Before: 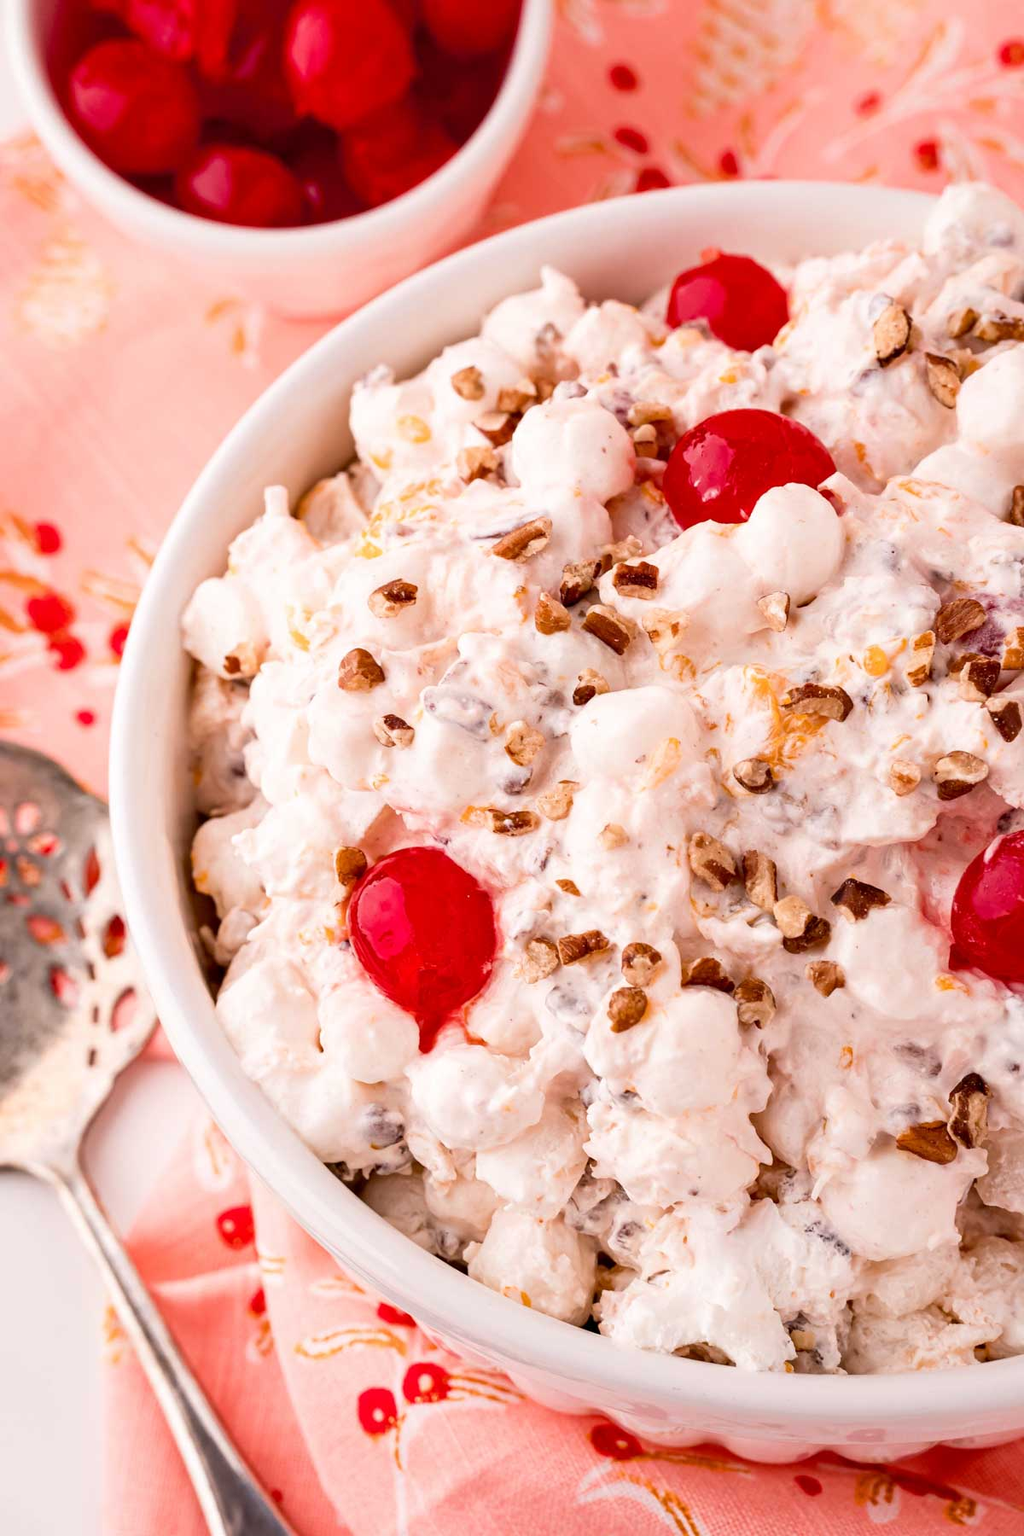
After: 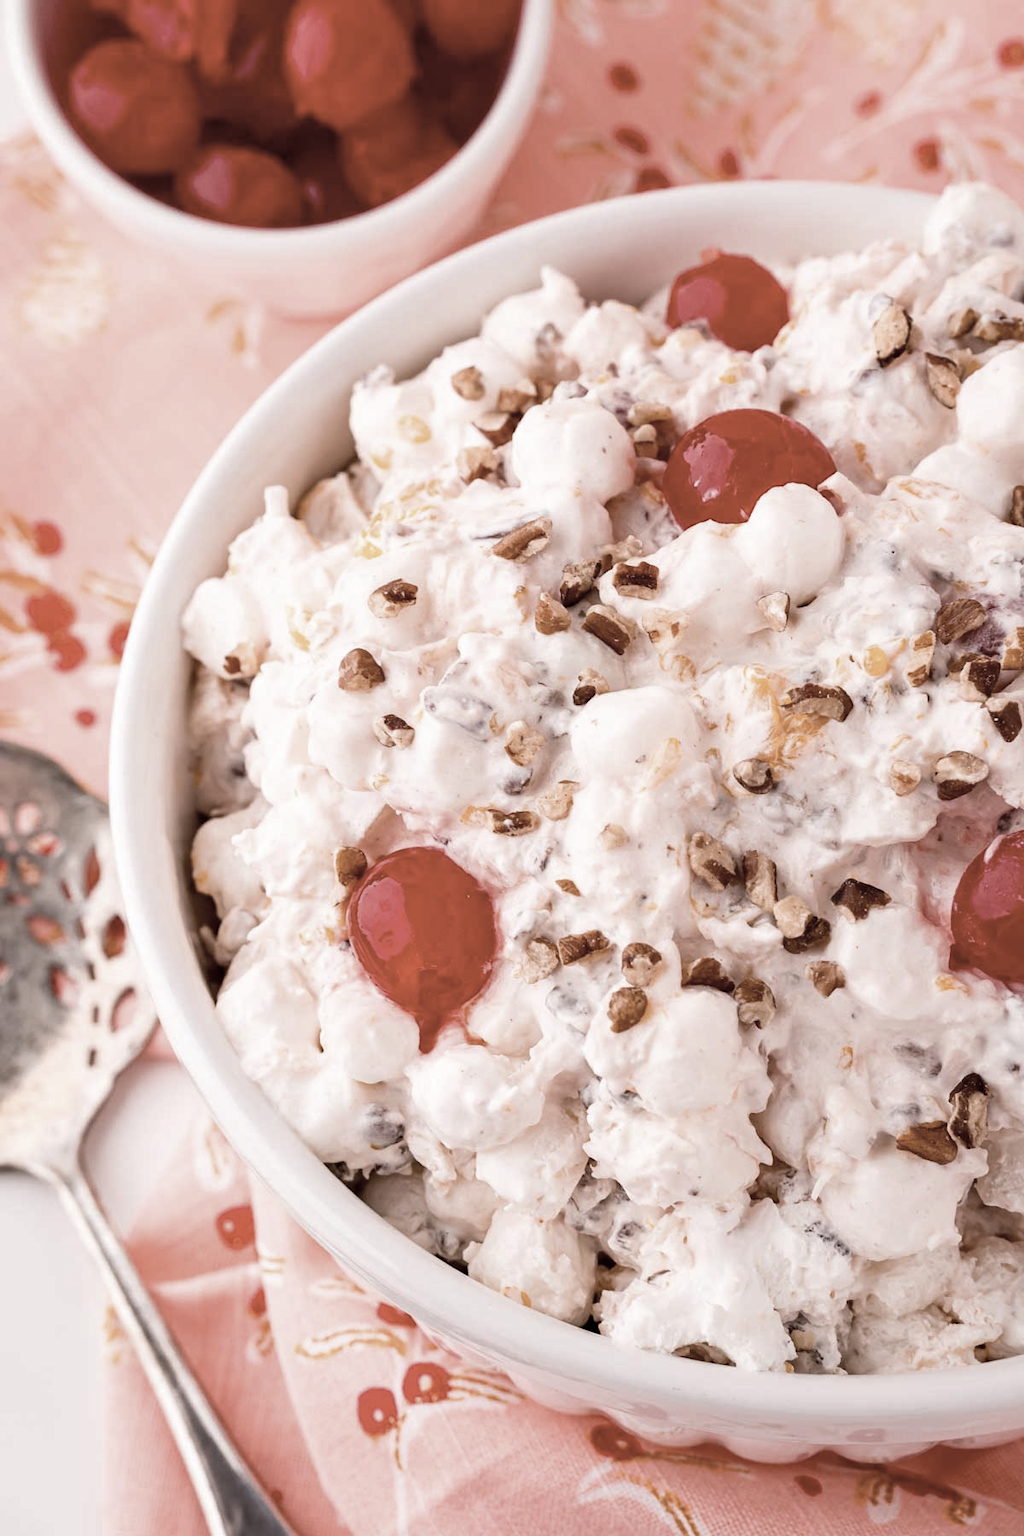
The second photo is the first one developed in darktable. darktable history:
color correction: highlights b* 0.016, saturation 0.496
